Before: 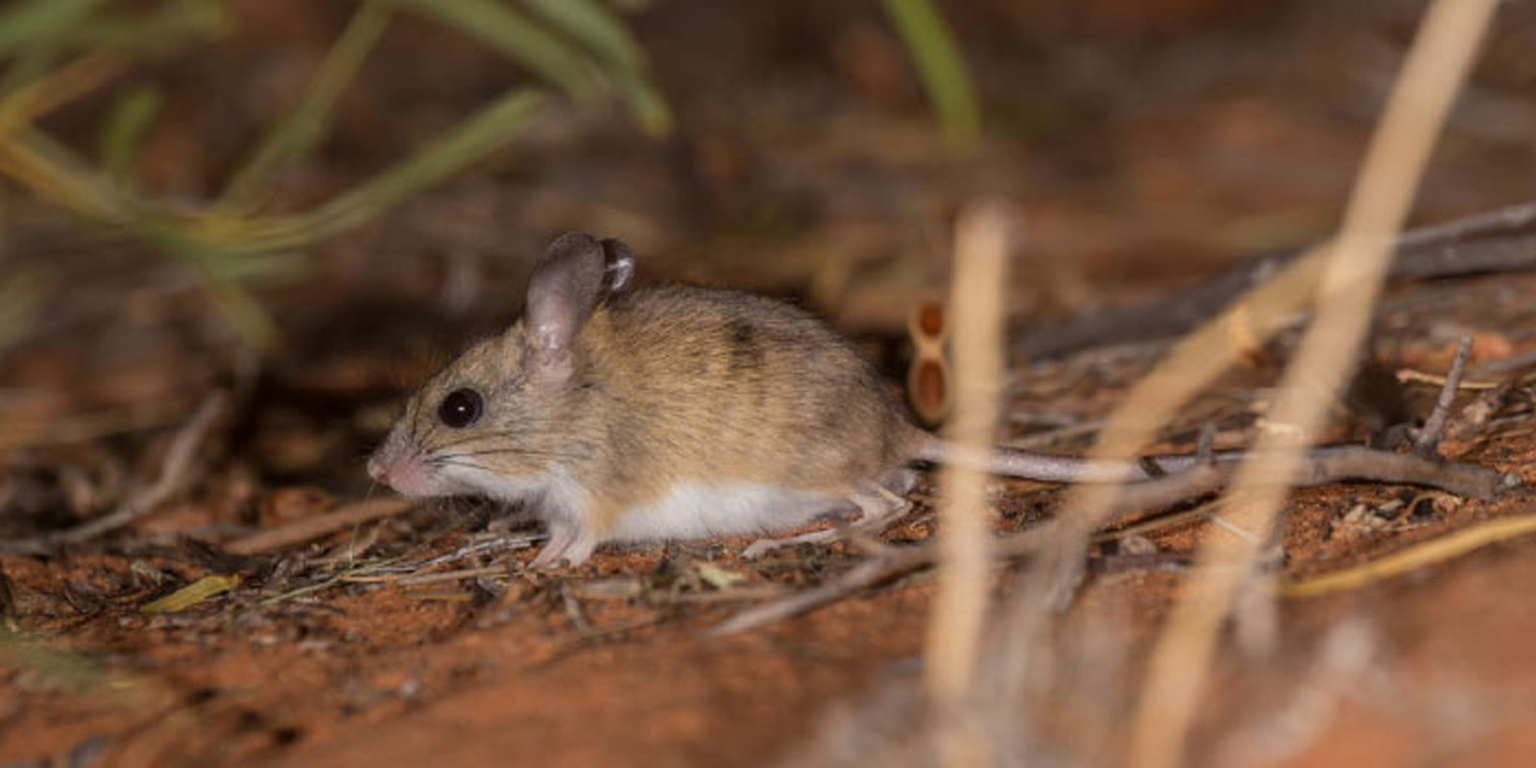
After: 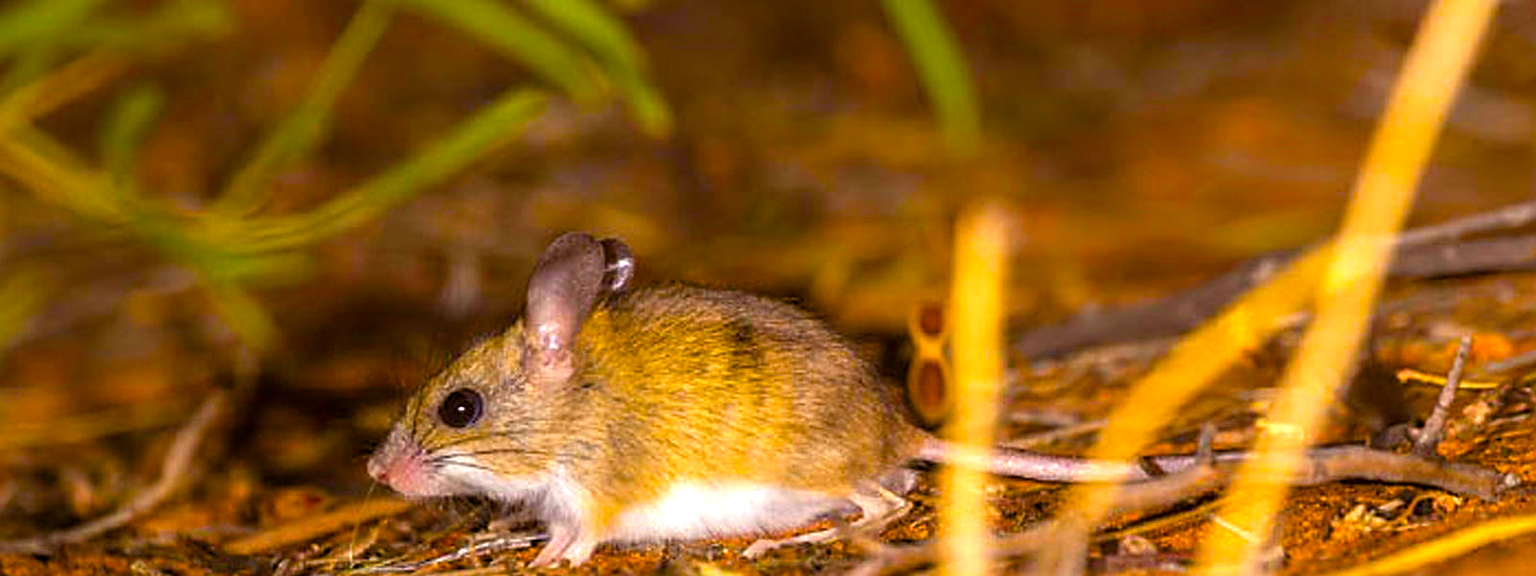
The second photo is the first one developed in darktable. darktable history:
sharpen: radius 2.543, amount 0.636
crop: bottom 24.988%
color balance rgb: linear chroma grading › global chroma 25%, perceptual saturation grading › global saturation 40%, perceptual brilliance grading › global brilliance 30%, global vibrance 40%
